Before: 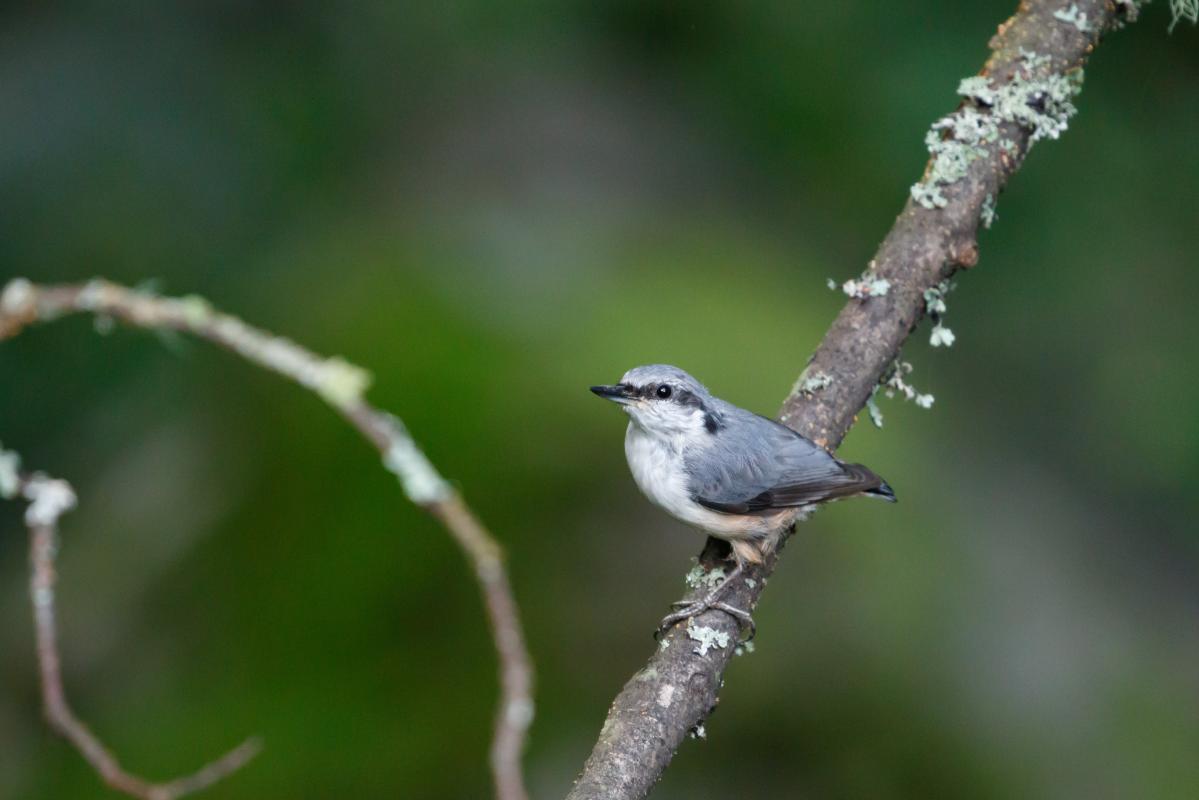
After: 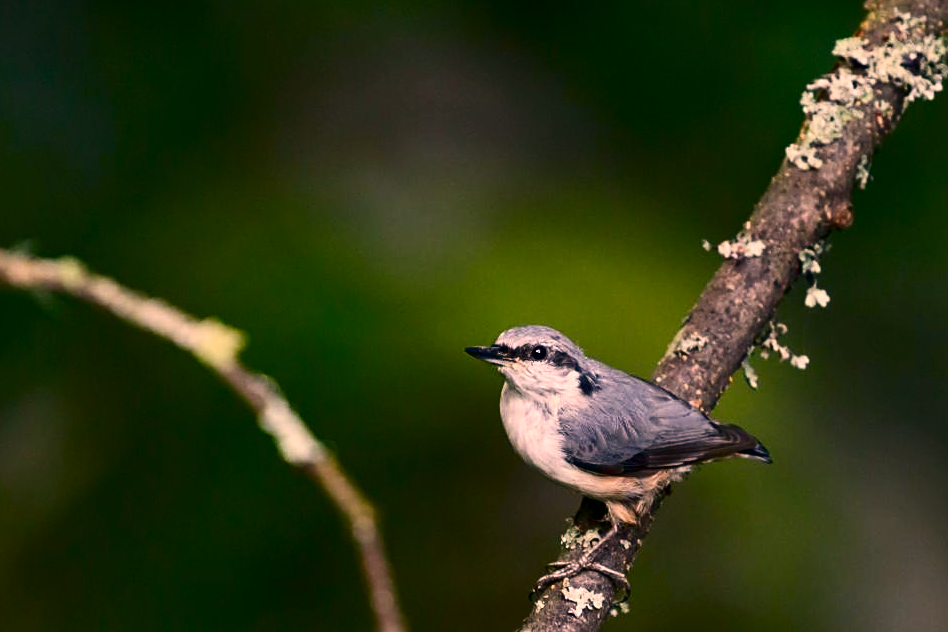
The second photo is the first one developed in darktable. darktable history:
color correction: highlights a* 22.17, highlights b* 21.8
sharpen: on, module defaults
crop and rotate: left 10.504%, top 4.974%, right 10.408%, bottom 16.003%
contrast brightness saturation: contrast 0.222, brightness -0.193, saturation 0.231
